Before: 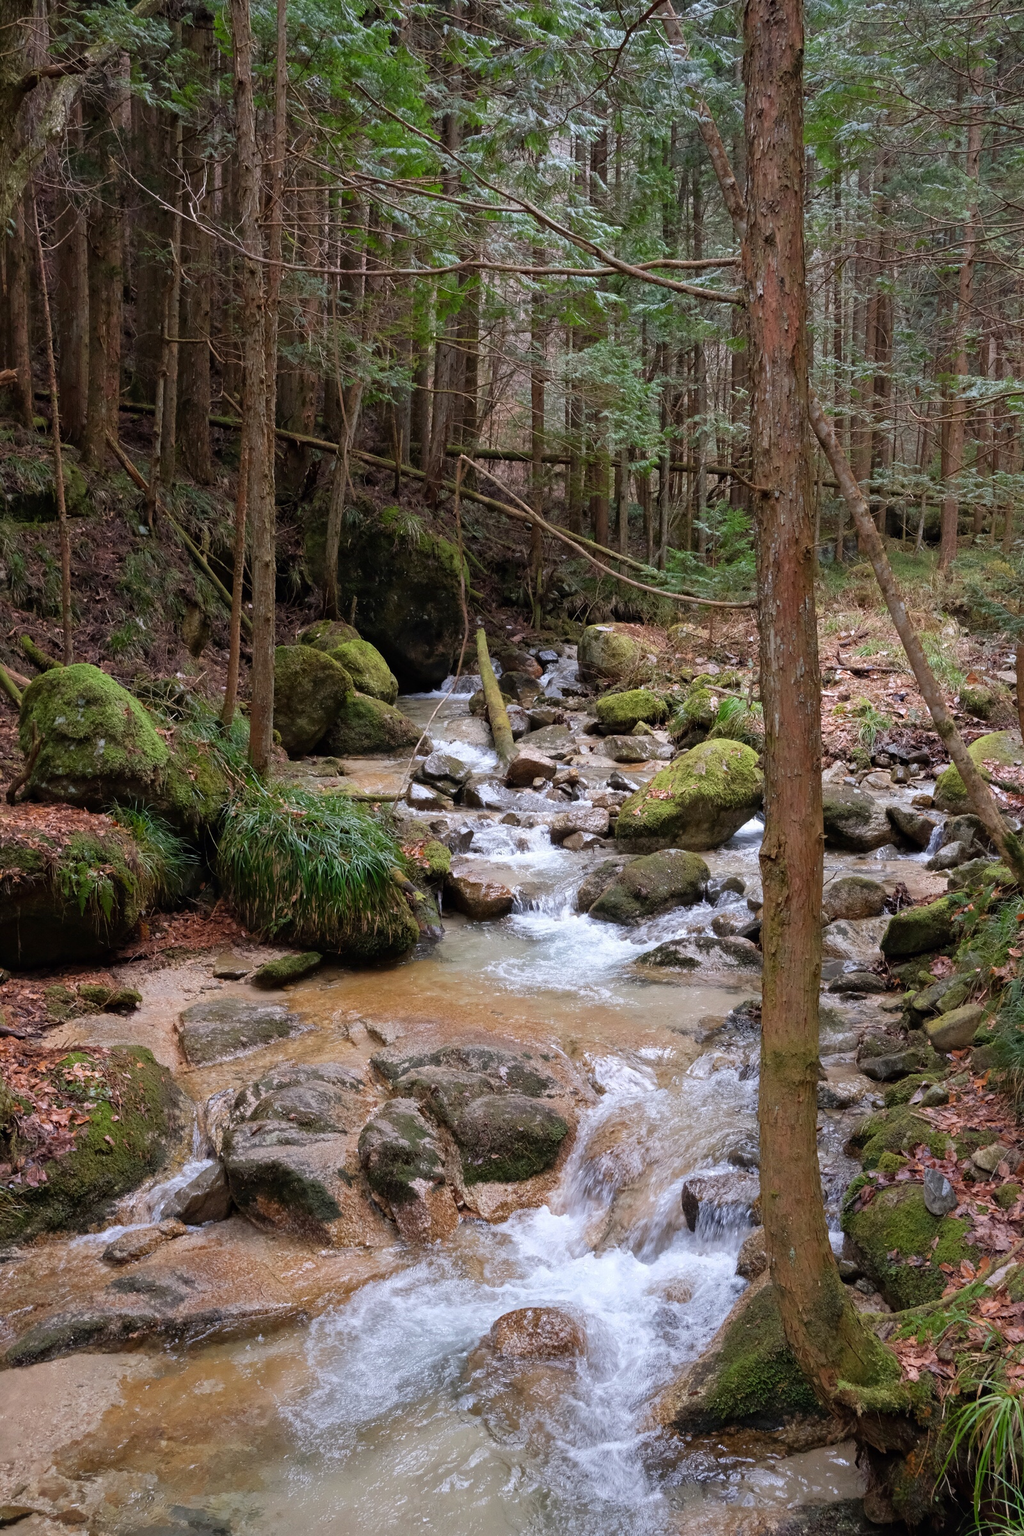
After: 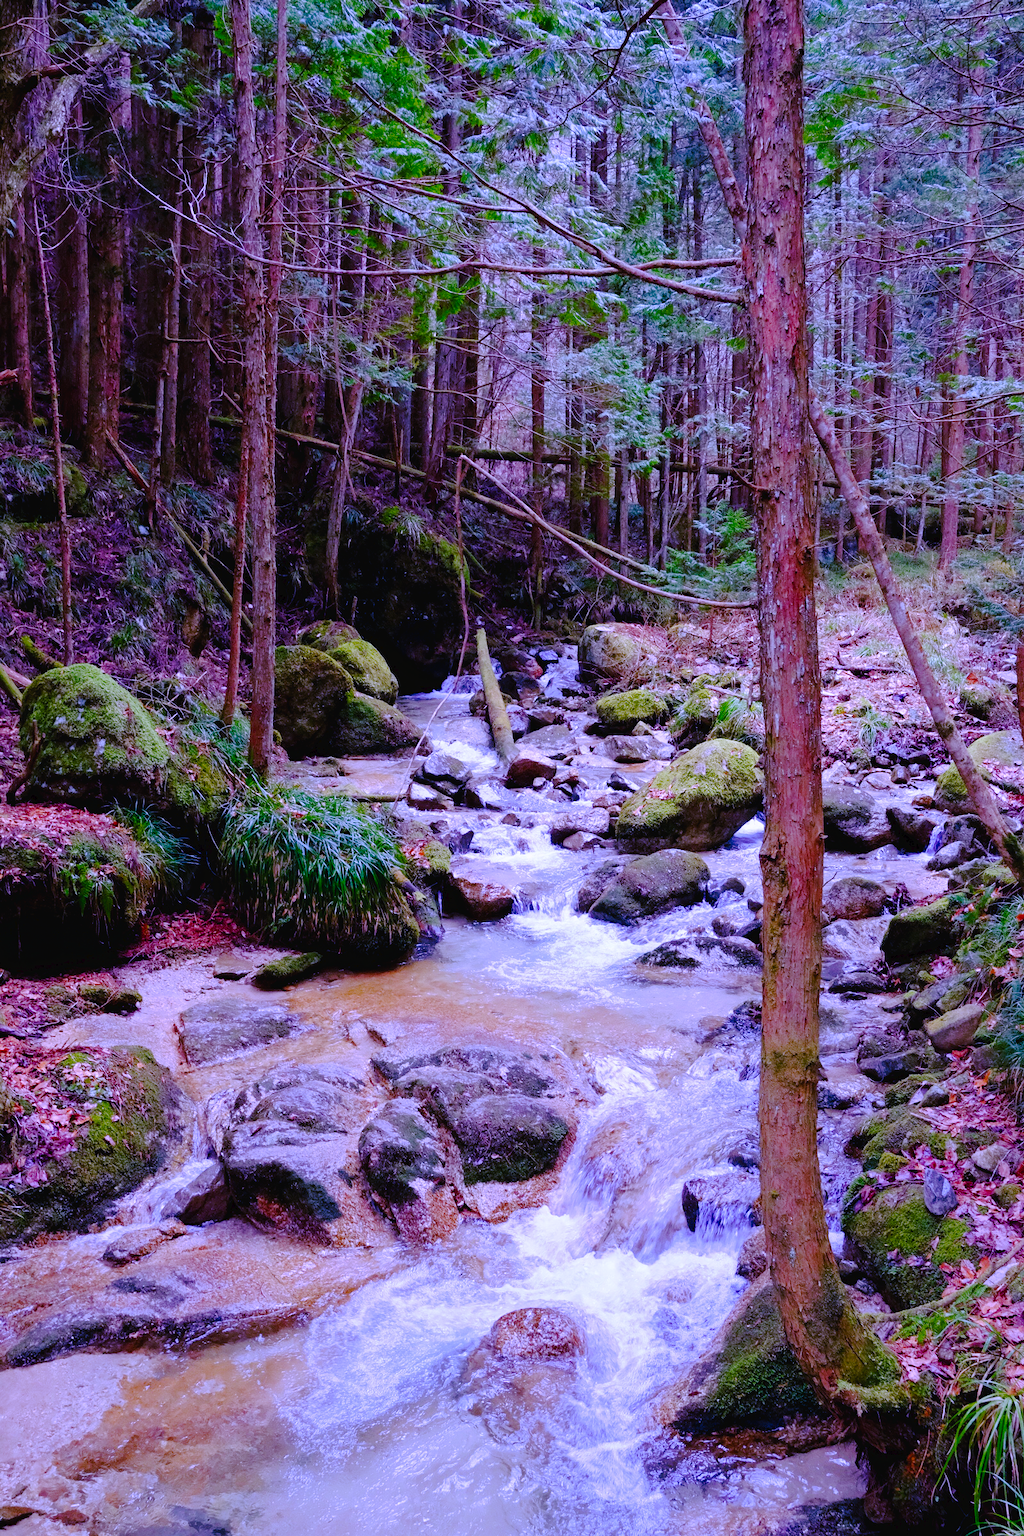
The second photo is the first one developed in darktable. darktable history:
tone curve: curves: ch0 [(0, 0) (0.003, 0.026) (0.011, 0.025) (0.025, 0.022) (0.044, 0.022) (0.069, 0.028) (0.1, 0.041) (0.136, 0.062) (0.177, 0.103) (0.224, 0.167) (0.277, 0.242) (0.335, 0.343) (0.399, 0.452) (0.468, 0.539) (0.543, 0.614) (0.623, 0.683) (0.709, 0.749) (0.801, 0.827) (0.898, 0.918) (1, 1)], preserve colors none
white balance: red 0.98, blue 1.61
color balance rgb: perceptual saturation grading › global saturation 35%, perceptual saturation grading › highlights -25%, perceptual saturation grading › shadows 50%
